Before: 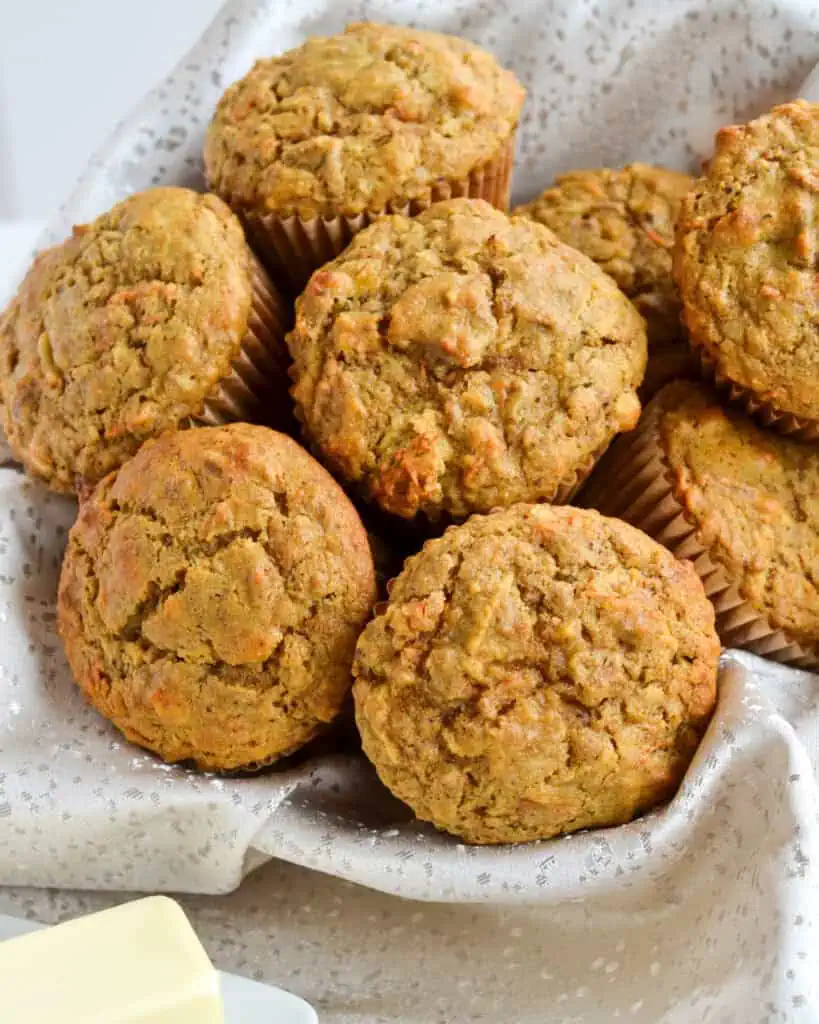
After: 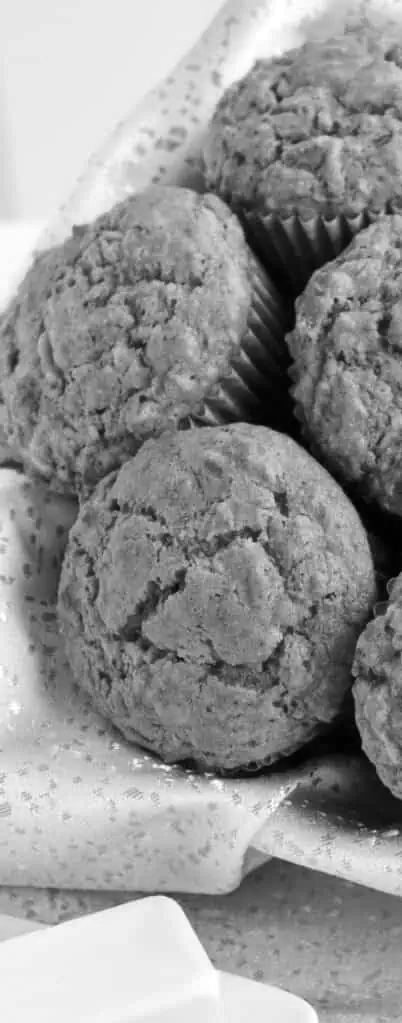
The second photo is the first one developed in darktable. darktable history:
crop and rotate: left 0%, top 0%, right 50.845%
levels: levels [0, 0.474, 0.947]
color calibration: output gray [0.18, 0.41, 0.41, 0], gray › normalize channels true, illuminant same as pipeline (D50), adaptation XYZ, x 0.346, y 0.359, gamut compression 0
